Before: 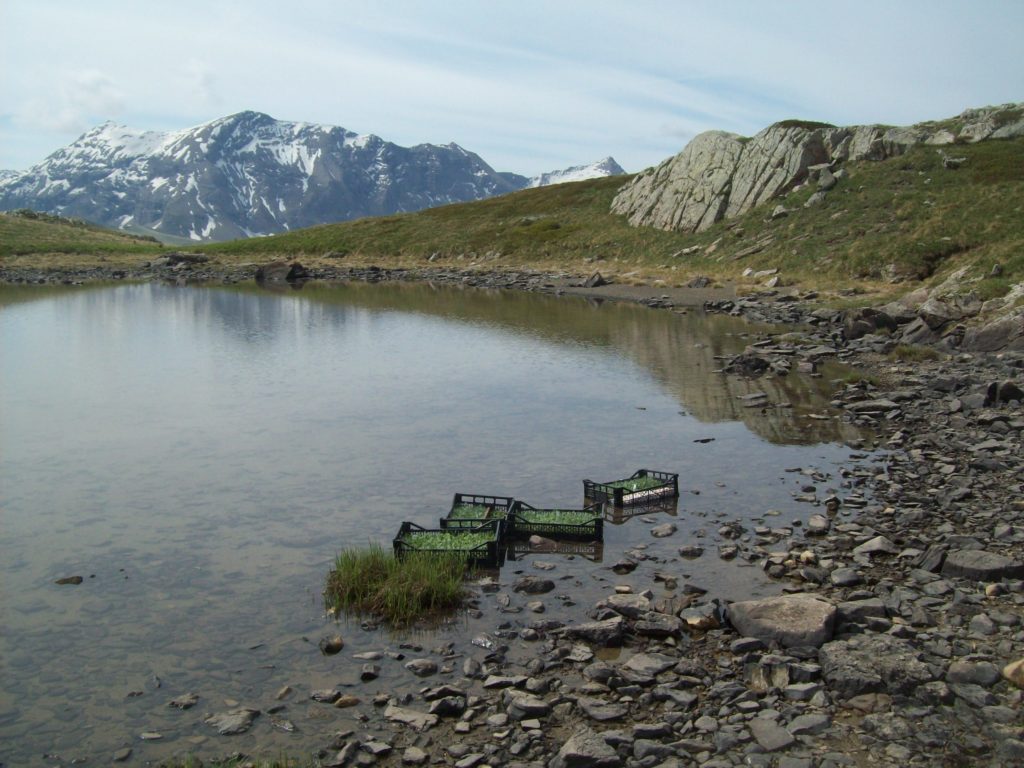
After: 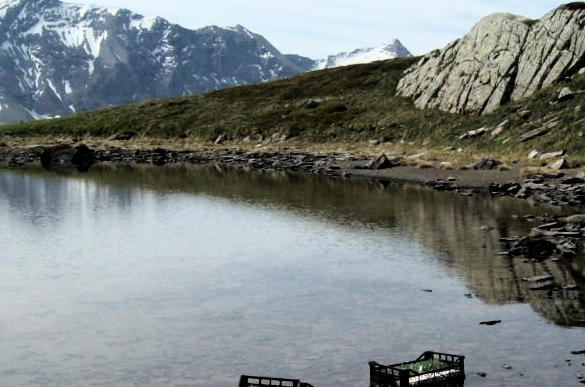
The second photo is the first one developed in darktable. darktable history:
filmic rgb: black relative exposure -3.75 EV, white relative exposure 2.4 EV, dynamic range scaling -50%, hardness 3.42, latitude 30%, contrast 1.8
crop: left 20.932%, top 15.471%, right 21.848%, bottom 34.081%
